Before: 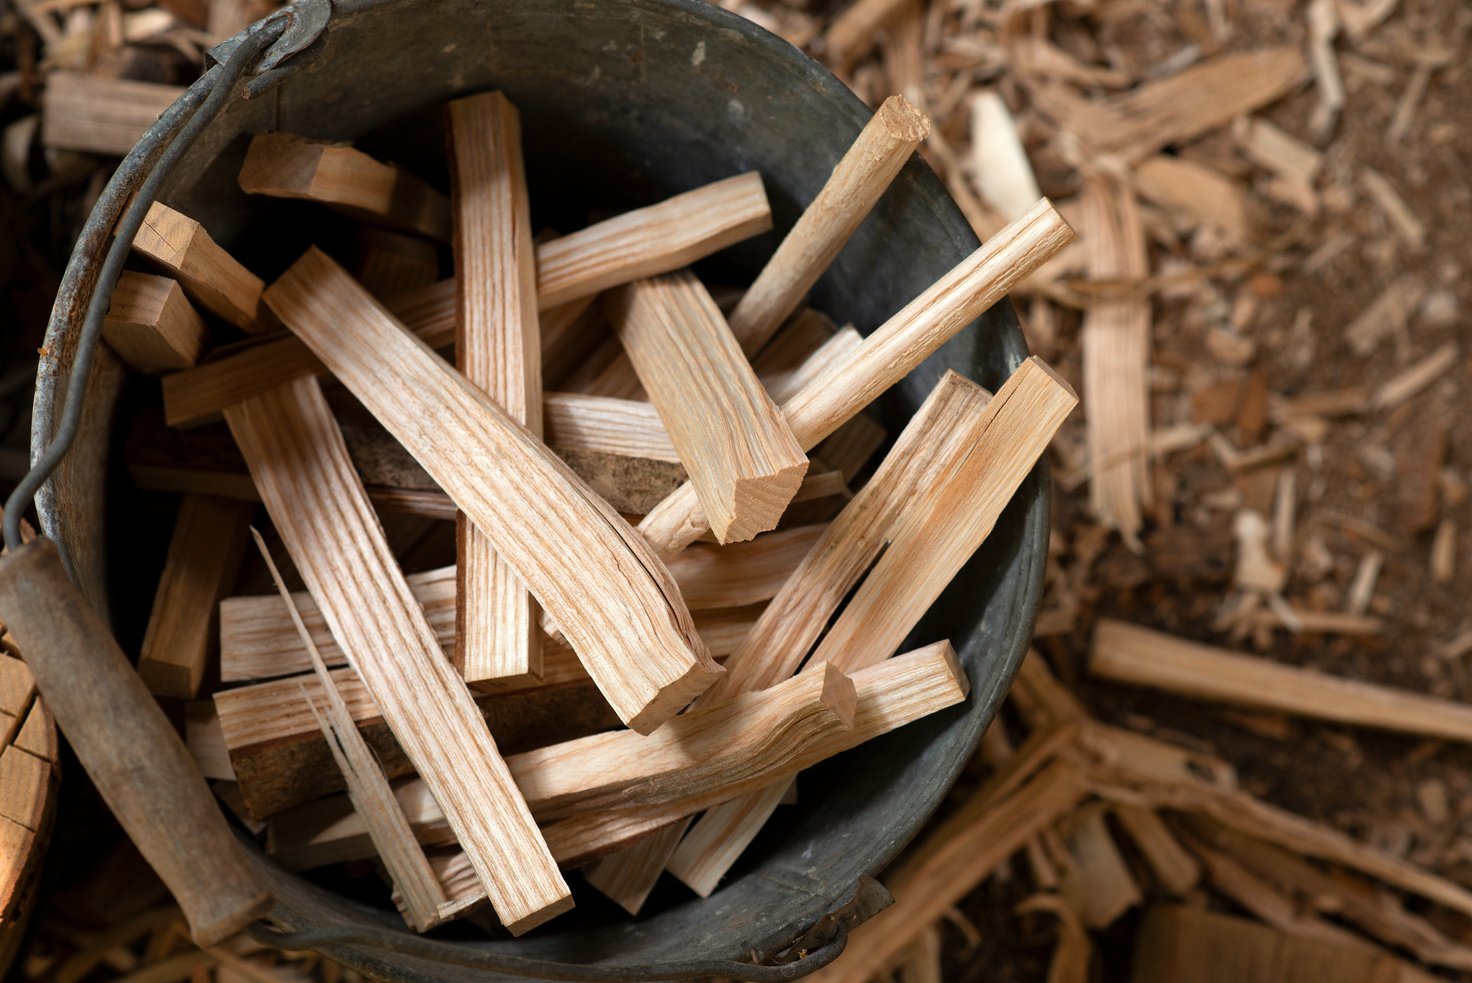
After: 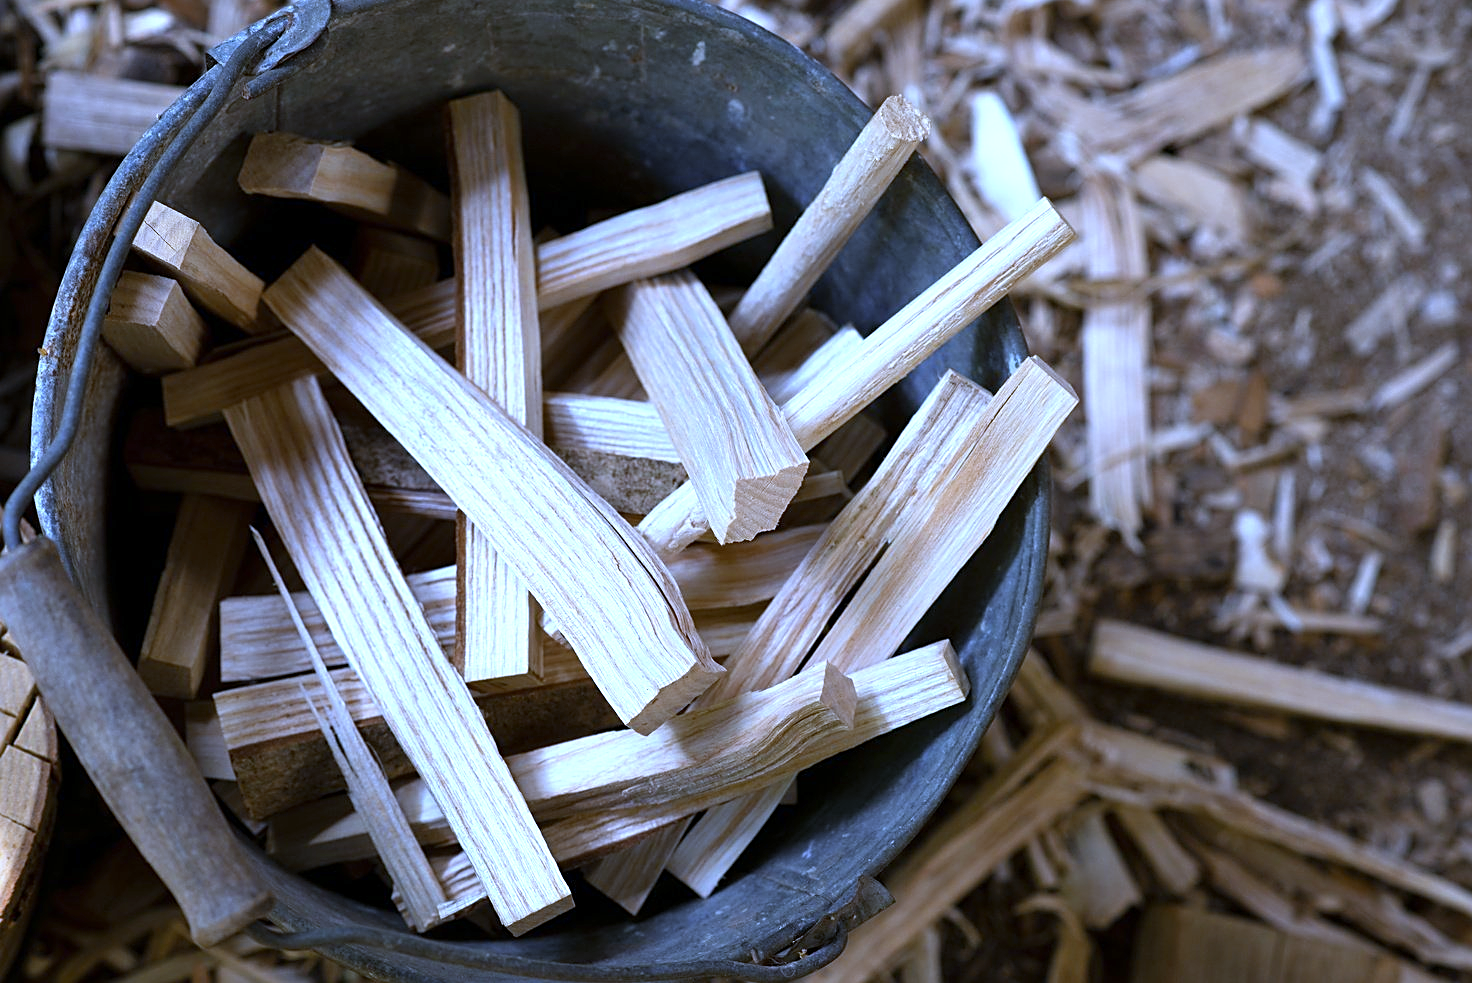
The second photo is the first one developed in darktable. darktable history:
white balance: red 0.766, blue 1.537
sharpen: on, module defaults
exposure: exposure 0.6 EV, compensate highlight preservation false
